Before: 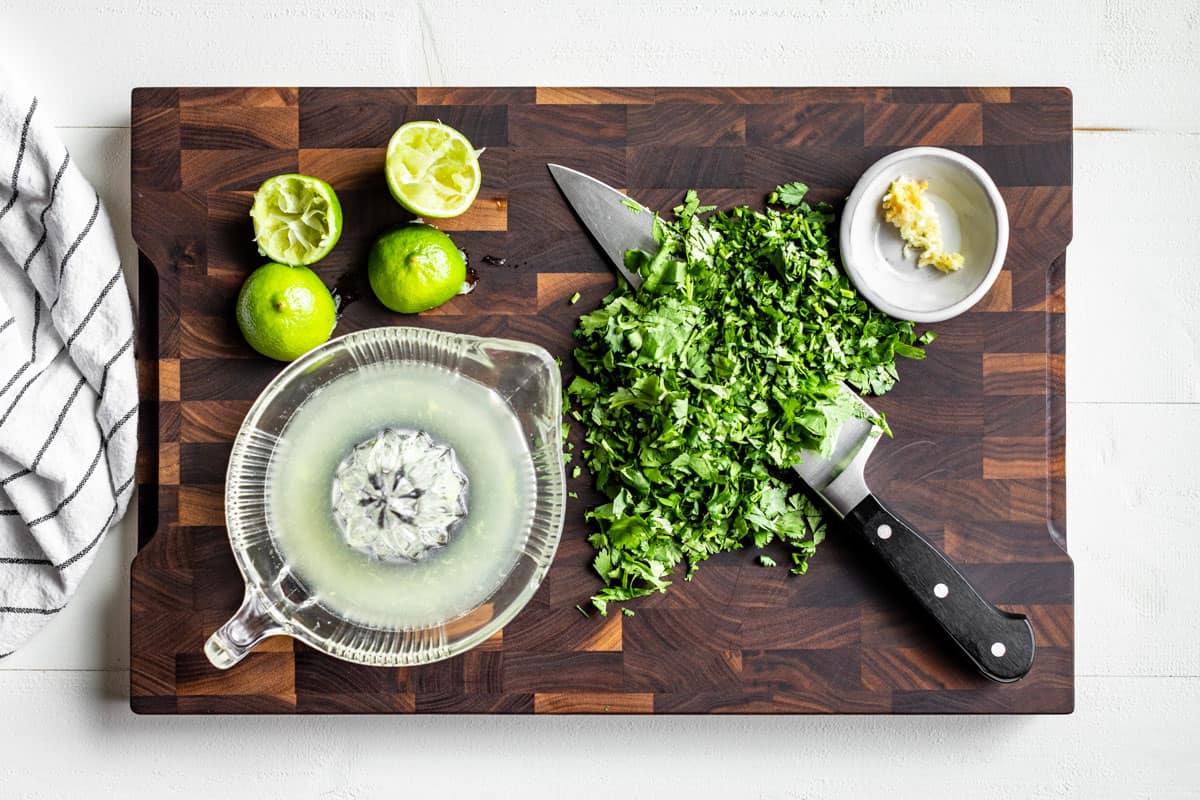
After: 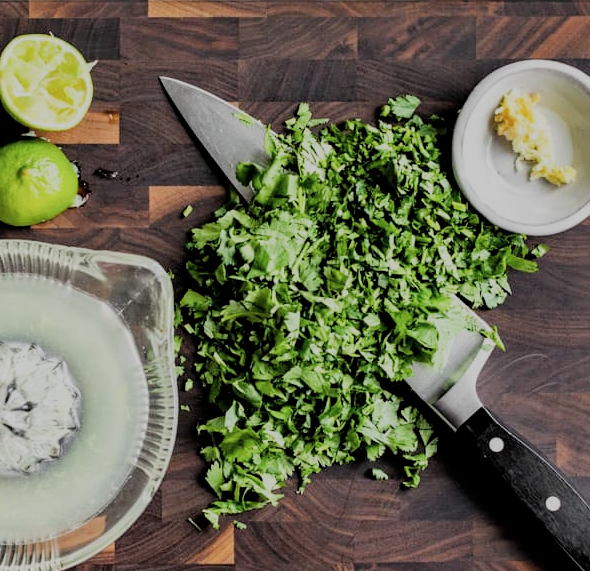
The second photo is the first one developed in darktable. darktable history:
filmic rgb: black relative exposure -6.05 EV, white relative exposure 6.97 EV, hardness 2.26
contrast brightness saturation: saturation -0.083
crop: left 32.397%, top 10.974%, right 18.36%, bottom 17.604%
